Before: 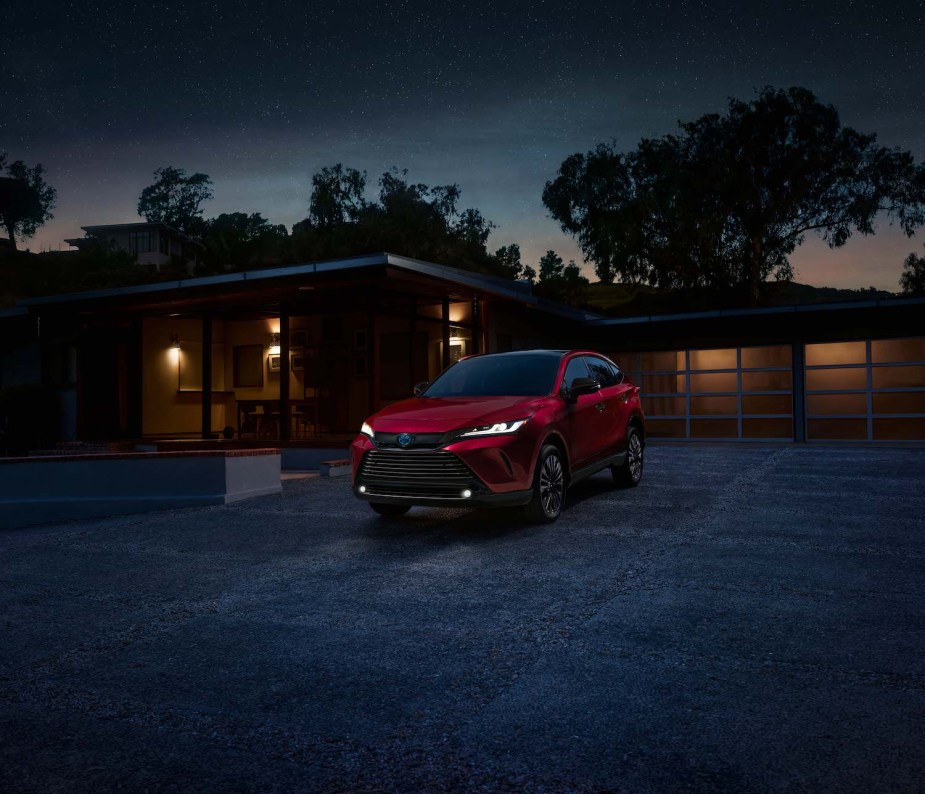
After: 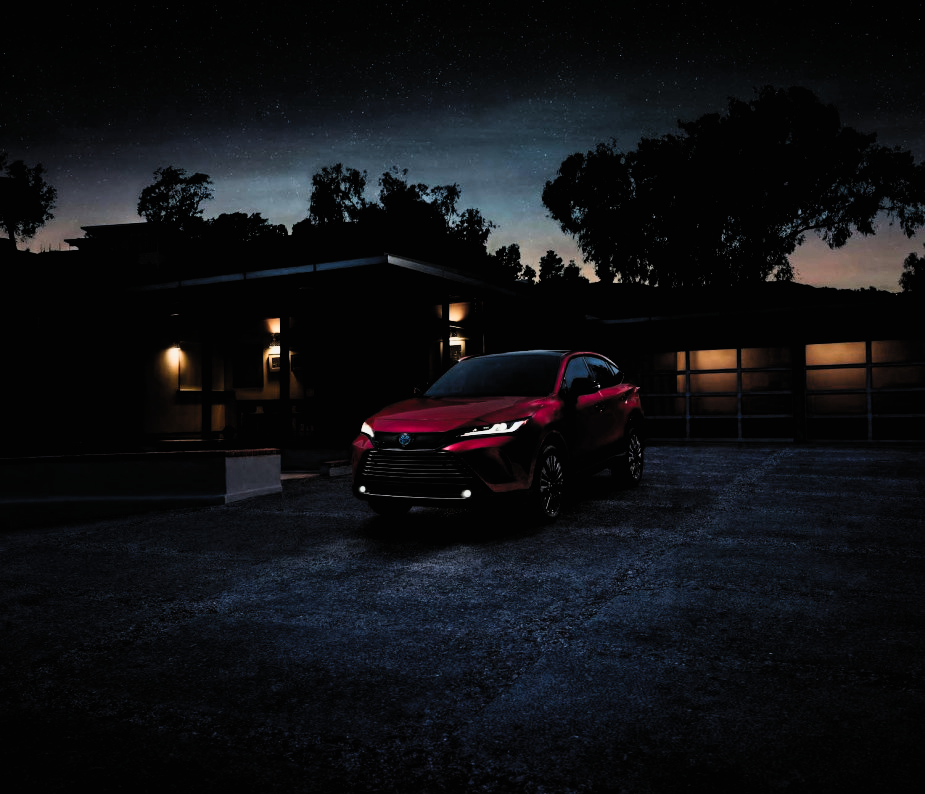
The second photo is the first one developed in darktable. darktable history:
filmic rgb: black relative exposure -4.97 EV, white relative exposure 3.96 EV, hardness 2.87, contrast 1.406, color science v4 (2020)
contrast brightness saturation: contrast 0.196, brightness 0.156, saturation 0.216
